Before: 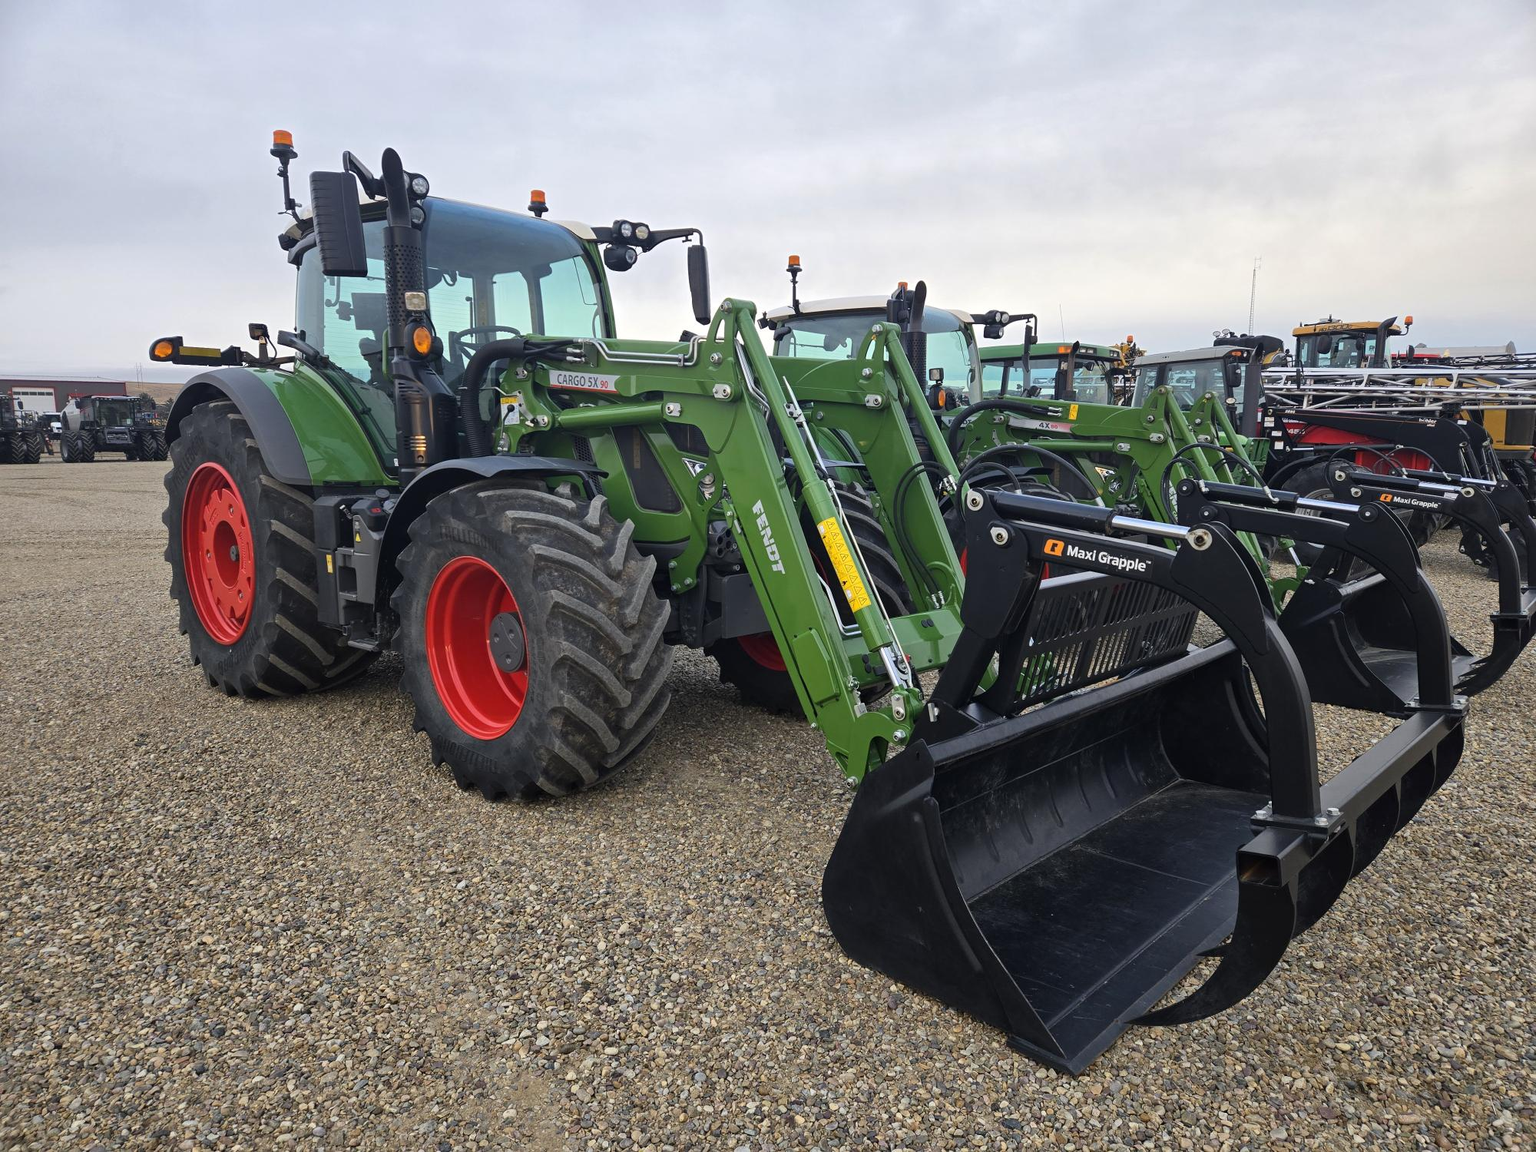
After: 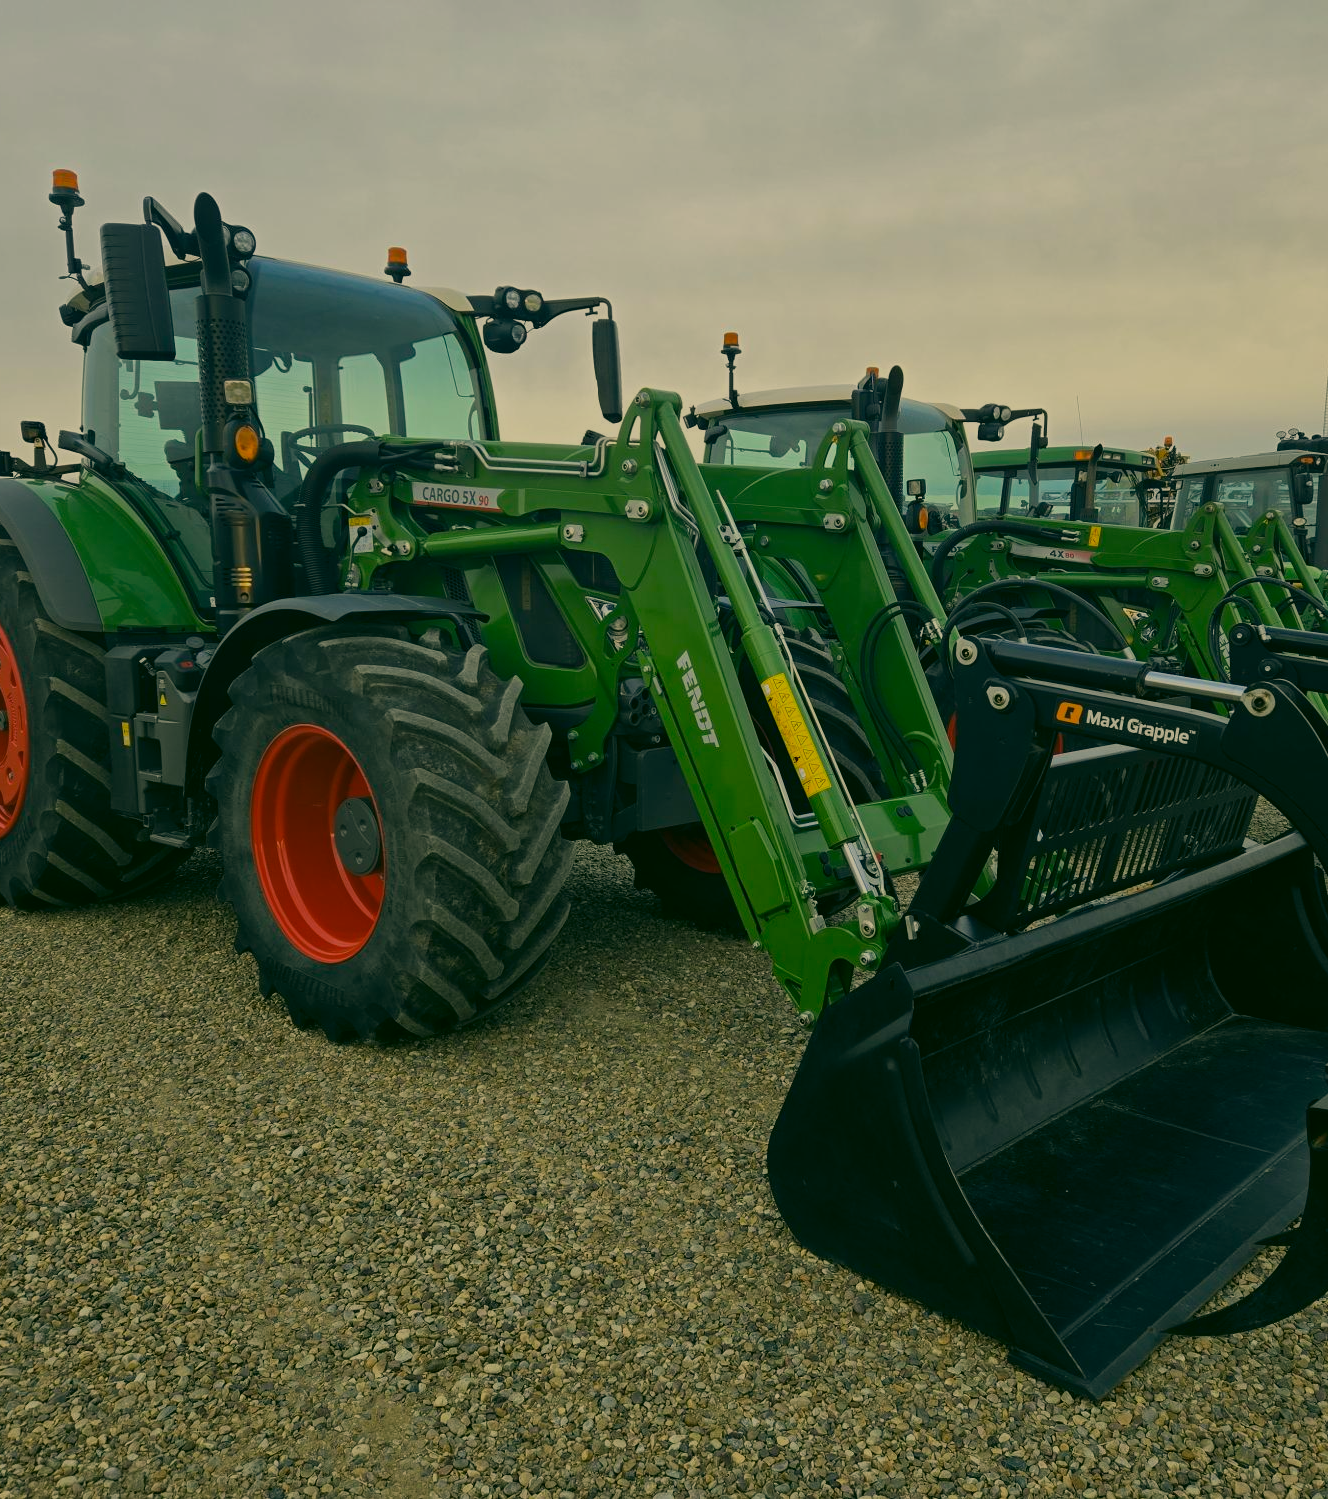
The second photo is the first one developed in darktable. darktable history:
crop and rotate: left 15.193%, right 18.393%
color correction: highlights a* 4.68, highlights b* 25.04, shadows a* -16.06, shadows b* 3.86
exposure: exposure -0.951 EV, compensate exposure bias true, compensate highlight preservation false
